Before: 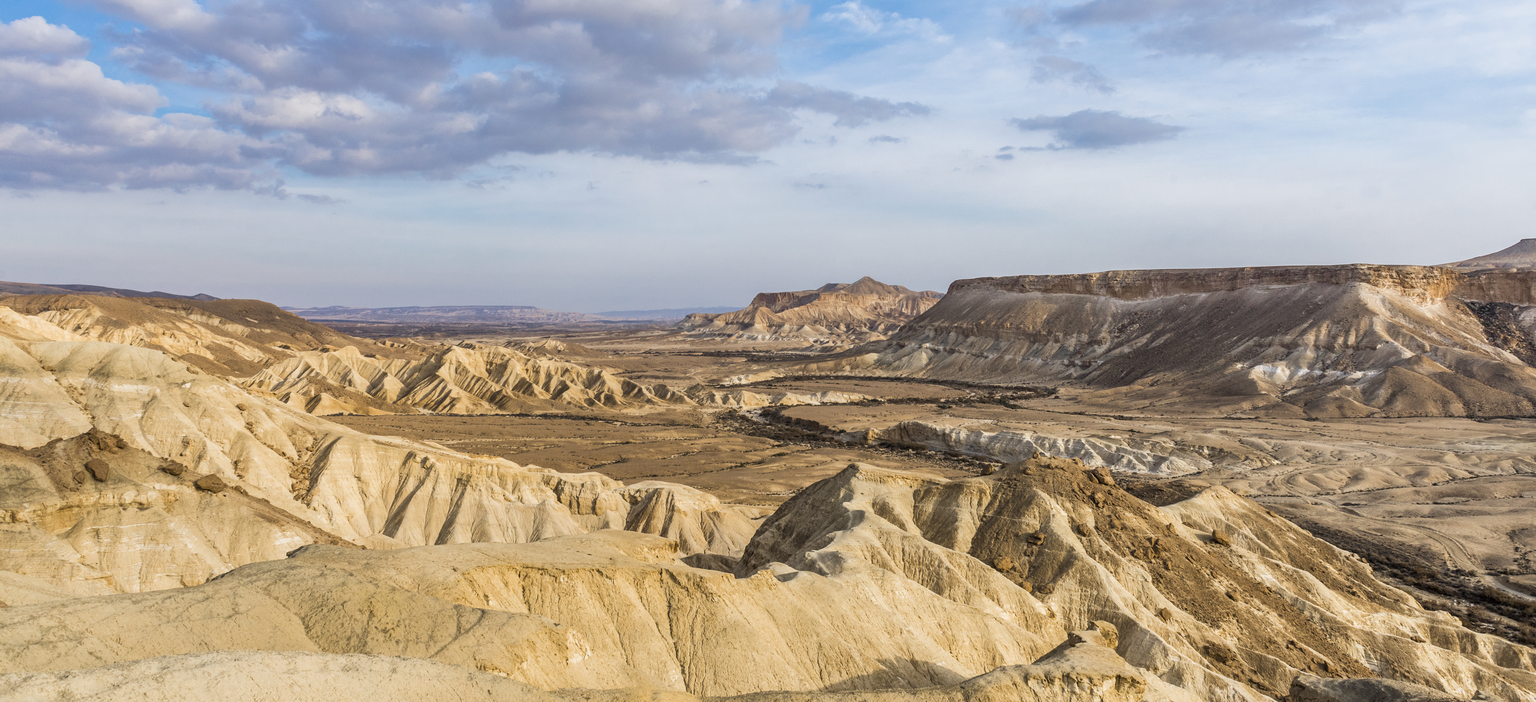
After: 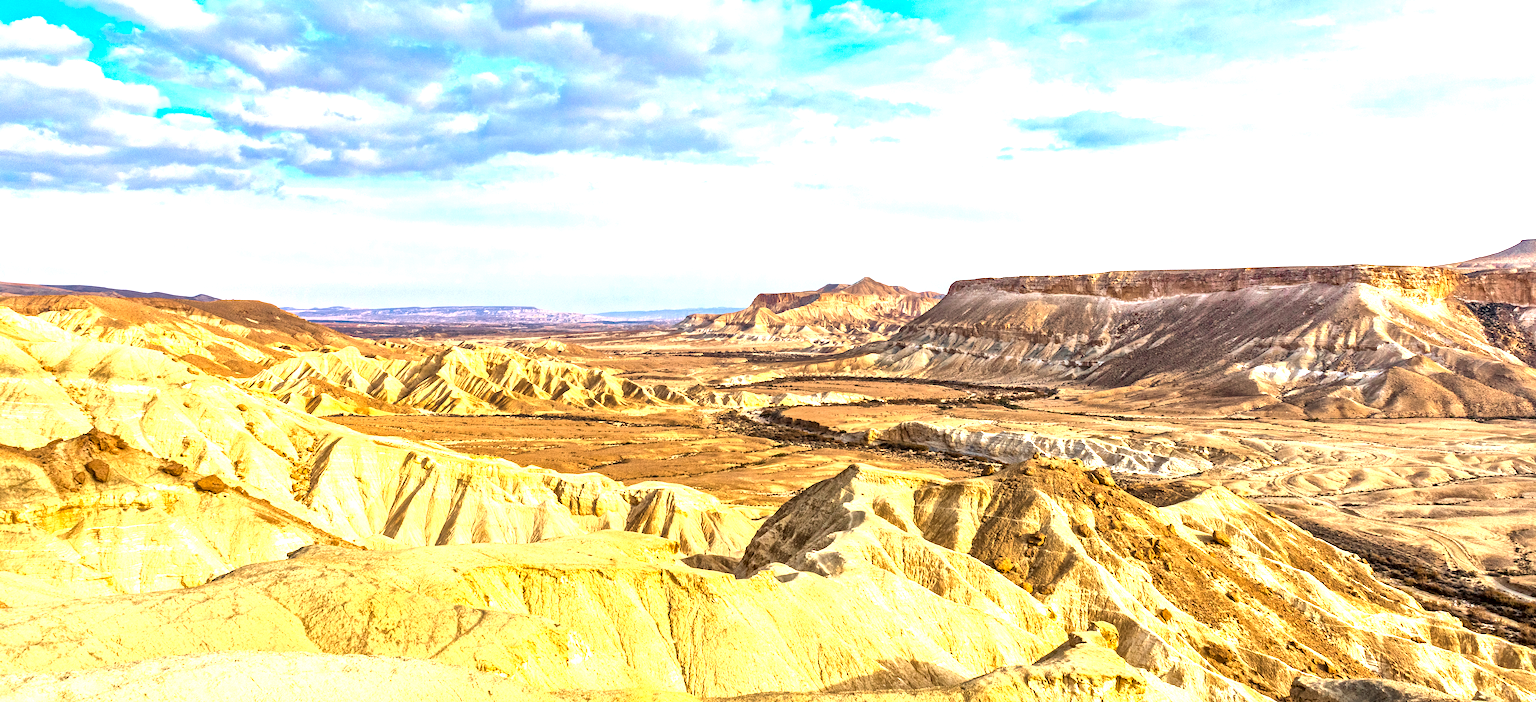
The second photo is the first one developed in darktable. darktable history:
exposure: black level correction 0, exposure 1.3 EV, compensate exposure bias true, compensate highlight preservation false
local contrast: mode bilateral grid, contrast 20, coarseness 50, detail 171%, midtone range 0.2
haze removal: compatibility mode true, adaptive false
contrast brightness saturation: brightness -0.02, saturation 0.35
